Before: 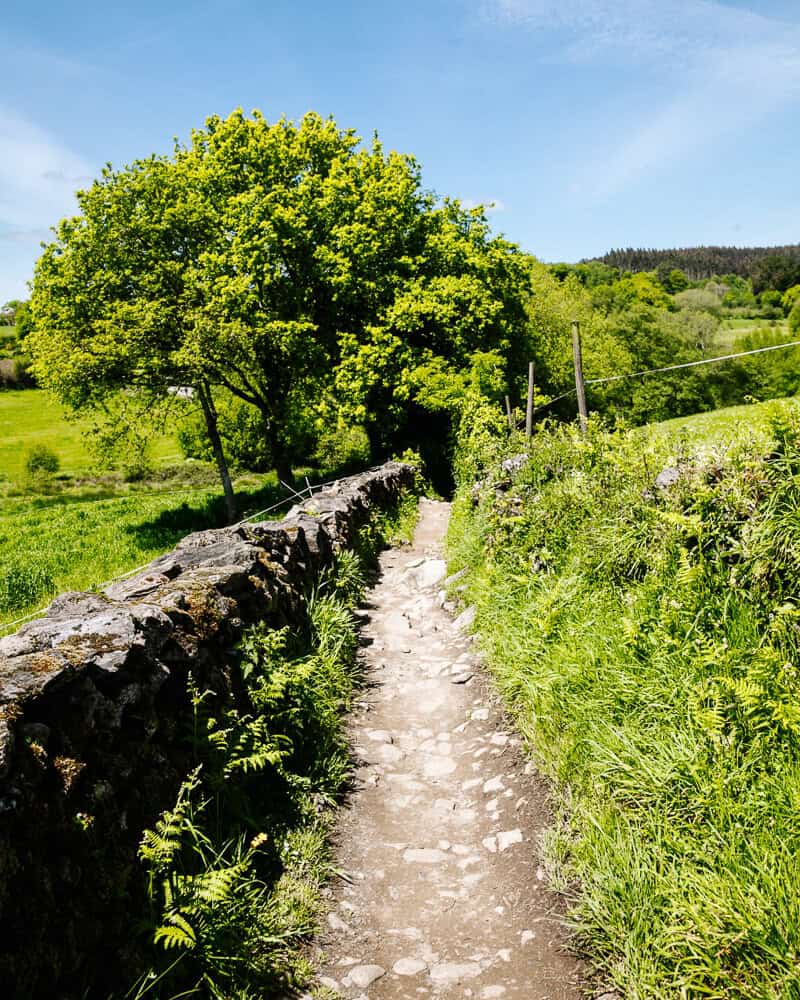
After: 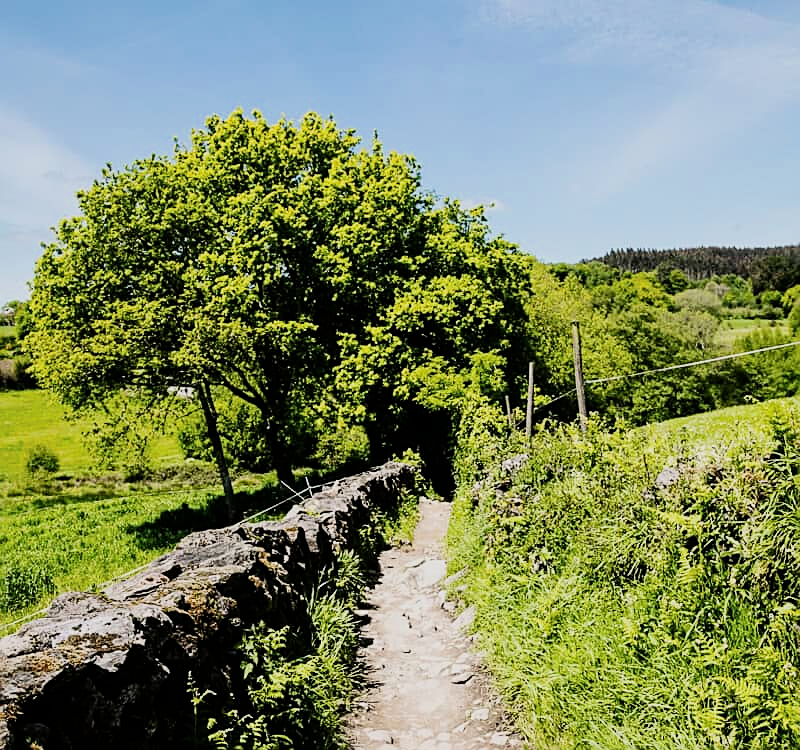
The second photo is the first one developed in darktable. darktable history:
filmic rgb: black relative exposure -7.5 EV, white relative exposure 5 EV, hardness 3.31, contrast 1.3, contrast in shadows safe
sharpen: on, module defaults
crop: bottom 24.988%
